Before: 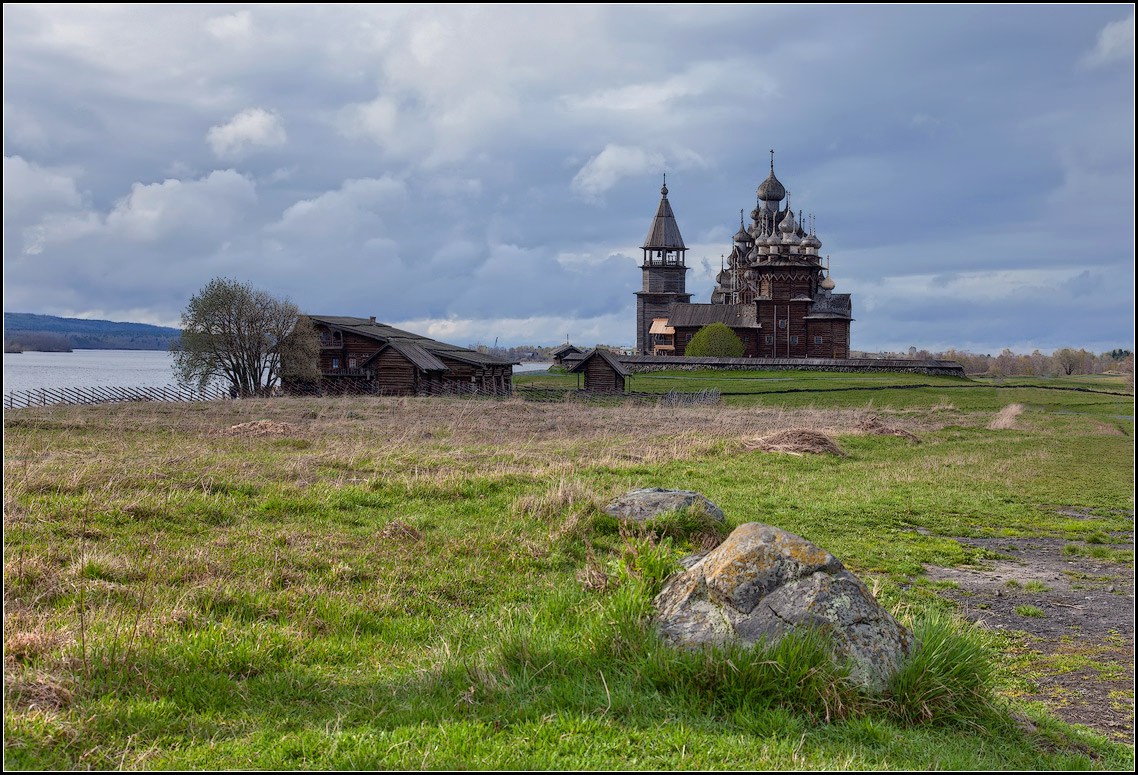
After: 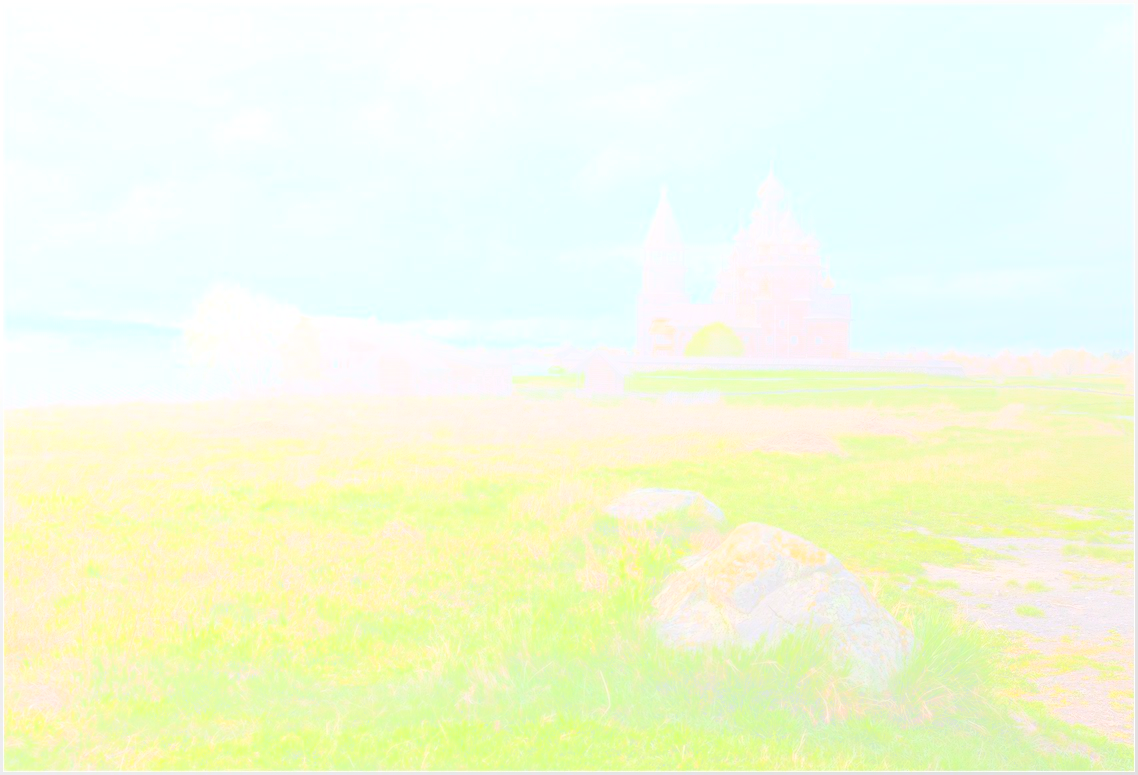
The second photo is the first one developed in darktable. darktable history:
white balance: emerald 1
bloom: size 85%, threshold 5%, strength 85%
